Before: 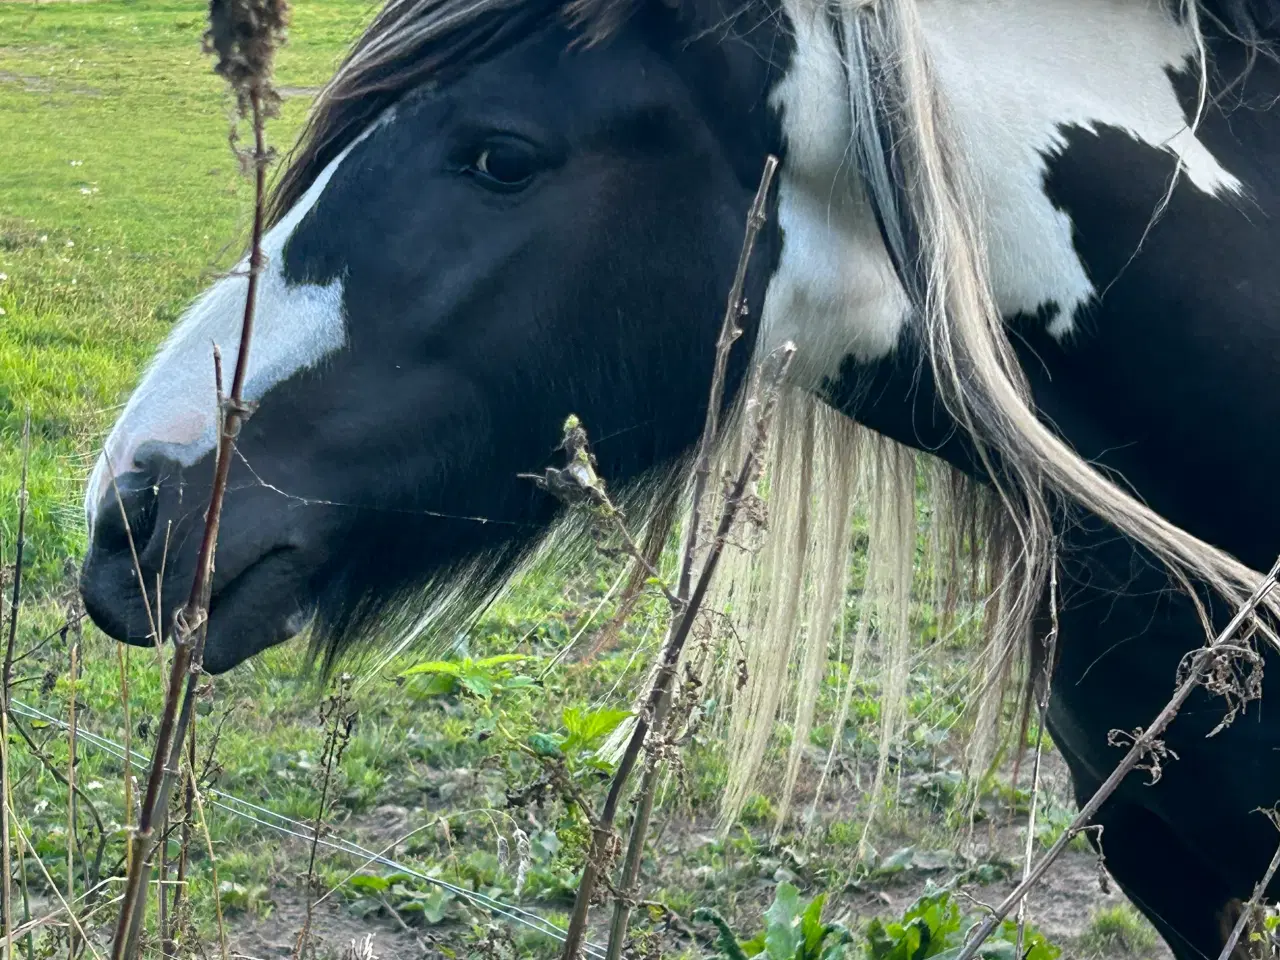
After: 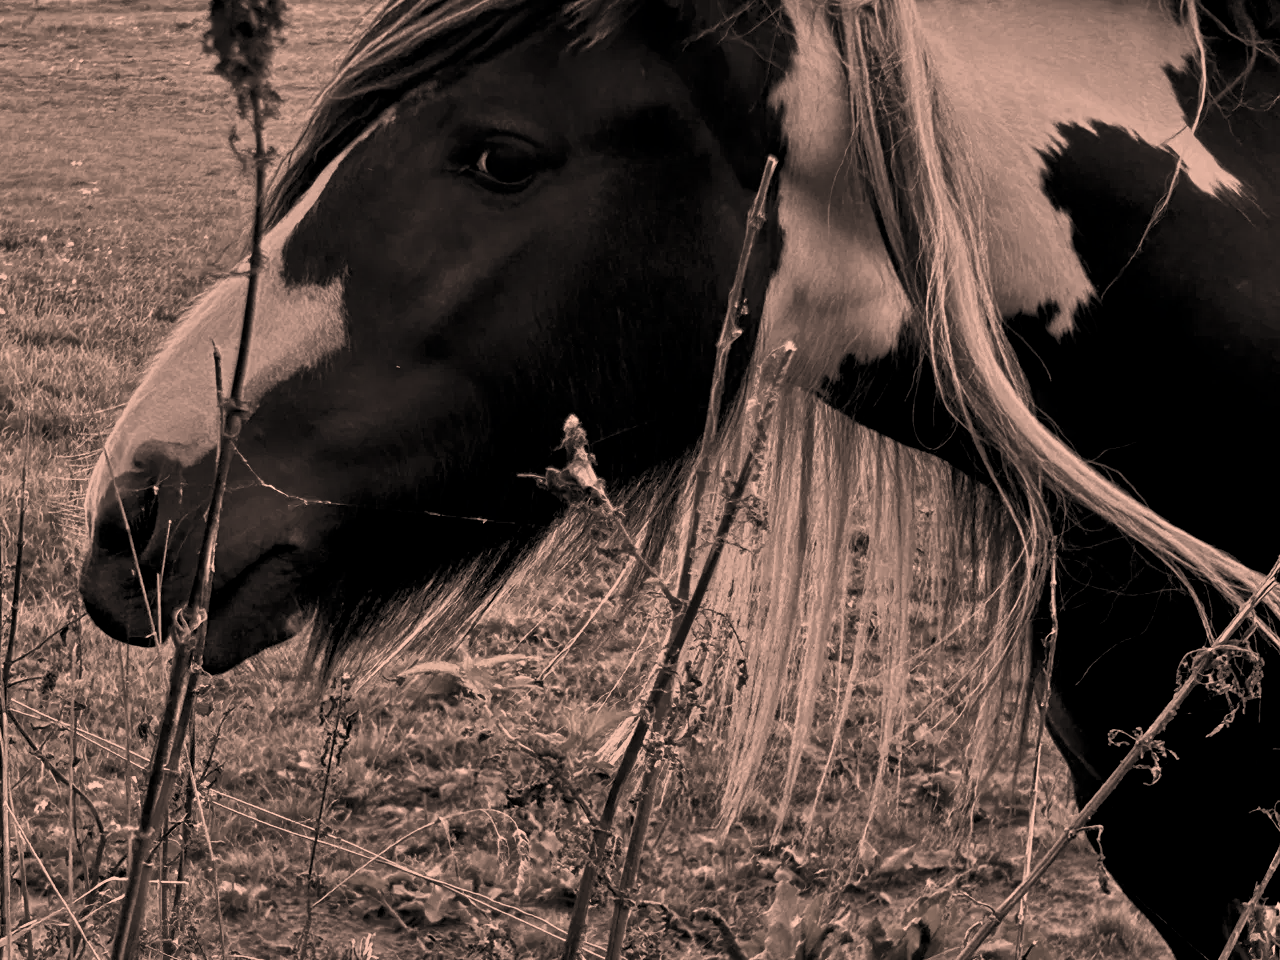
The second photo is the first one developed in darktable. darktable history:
color correction: highlights a* 21.69, highlights b* 21.75
tone equalizer: -7 EV 0.159 EV, -6 EV 0.598 EV, -5 EV 1.18 EV, -4 EV 1.35 EV, -3 EV 1.14 EV, -2 EV 0.6 EV, -1 EV 0.159 EV, mask exposure compensation -0.494 EV
filmic rgb: black relative exposure -3.36 EV, white relative exposure 3.46 EV, hardness 2.36, contrast 1.103, color science v6 (2022)
contrast brightness saturation: contrast -0.031, brightness -0.589, saturation -0.985
